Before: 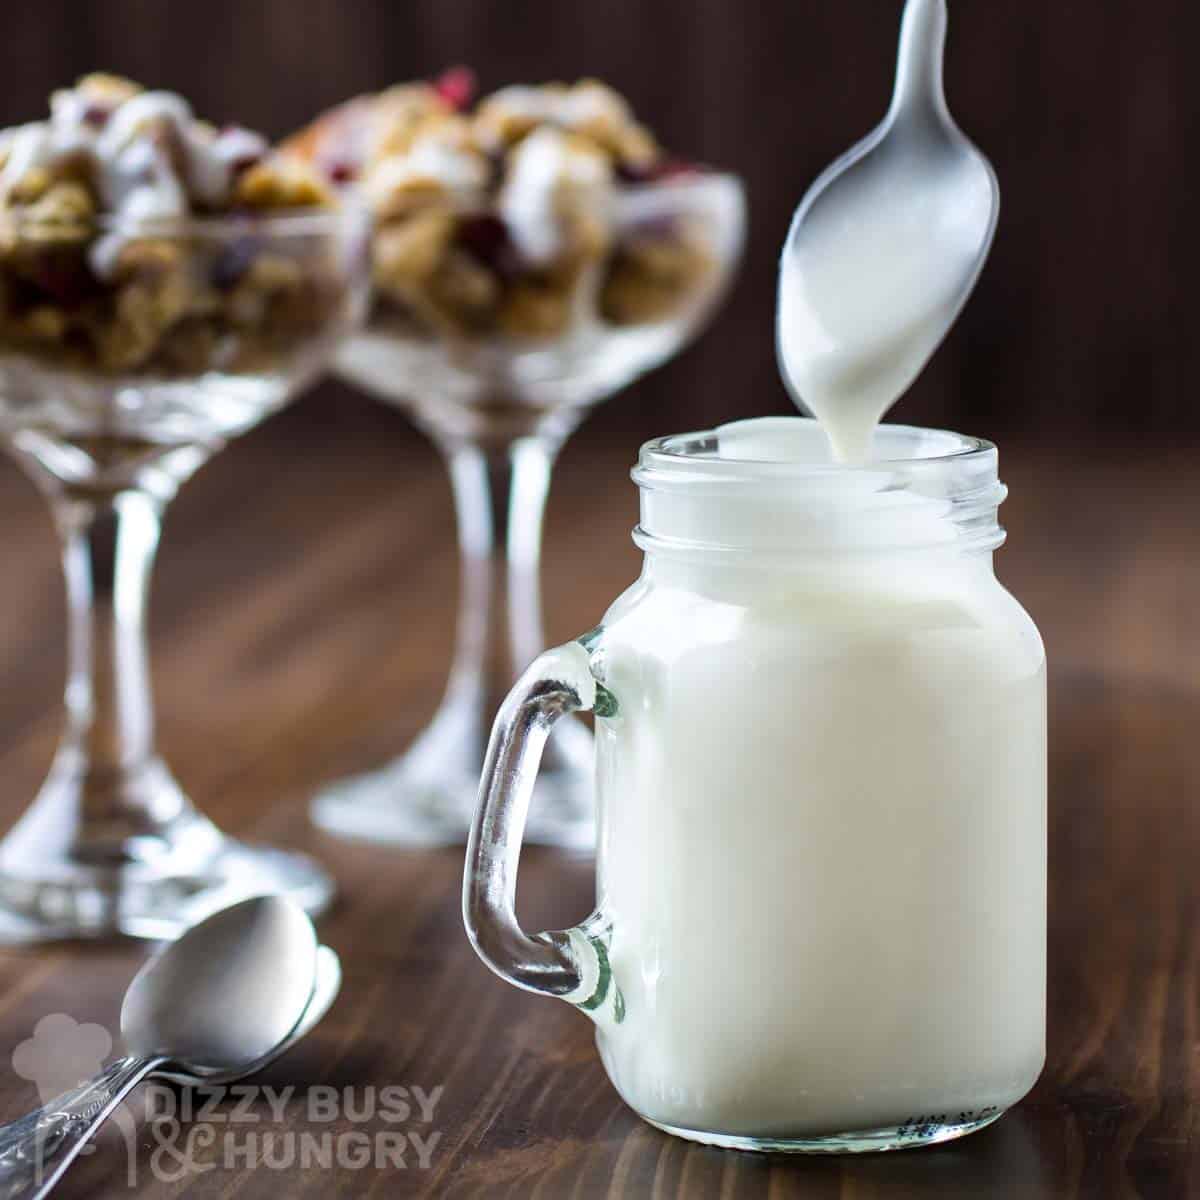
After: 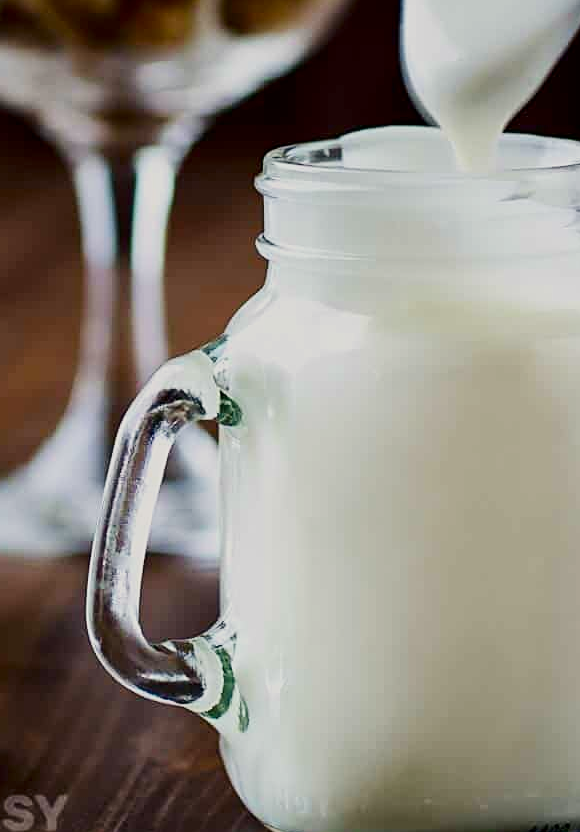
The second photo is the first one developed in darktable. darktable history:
color calibration: illuminant same as pipeline (D50), adaptation XYZ, x 0.346, y 0.358, temperature 5019.85 K
filmic rgb: black relative exposure -7.65 EV, white relative exposure 4.56 EV, hardness 3.61, iterations of high-quality reconstruction 0
exposure: exposure 0.336 EV, compensate highlight preservation false
sharpen: on, module defaults
contrast brightness saturation: contrast 0.131, brightness -0.222, saturation 0.136
crop: left 31.349%, top 24.286%, right 20.292%, bottom 6.326%
color correction: highlights a* 0.659, highlights b* 2.79, saturation 1.09
